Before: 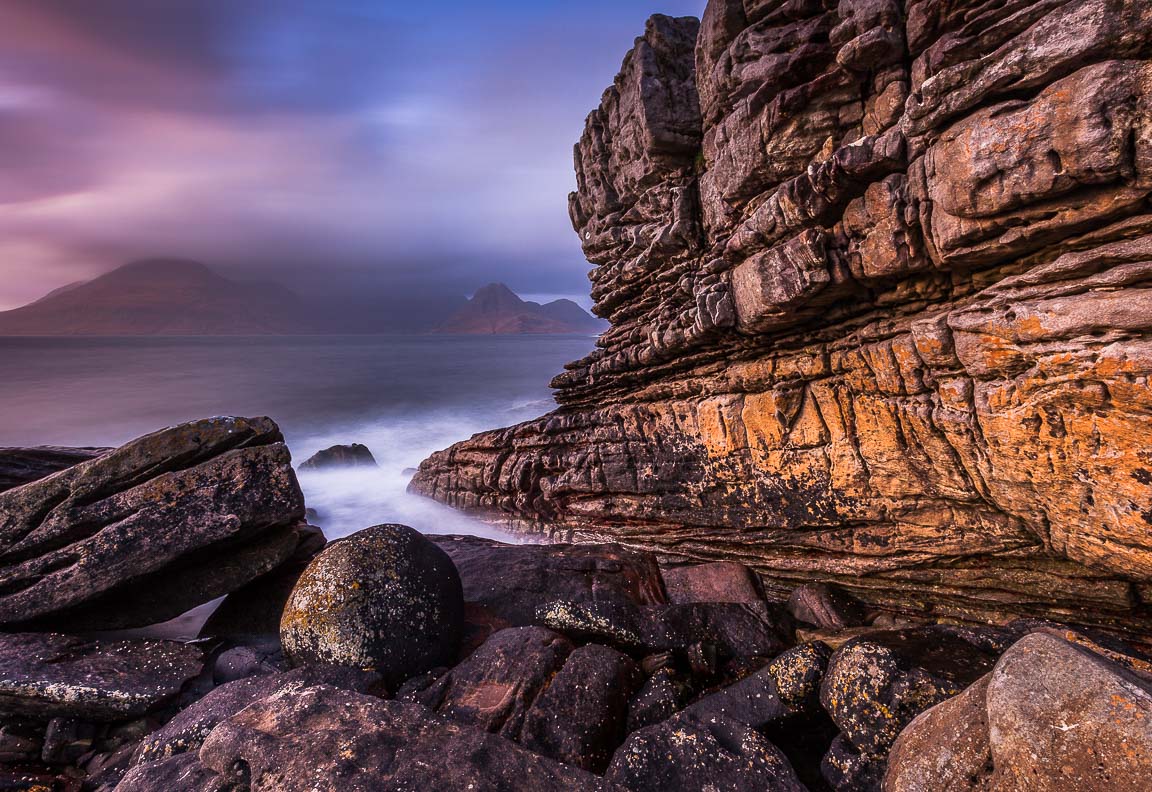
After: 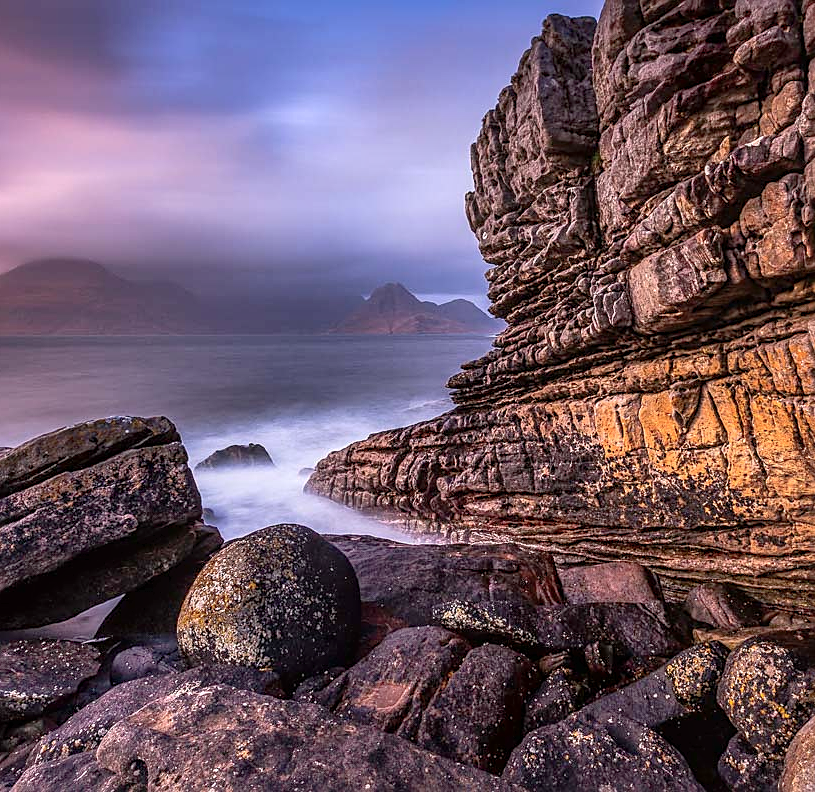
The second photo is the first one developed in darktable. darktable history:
local contrast: on, module defaults
tone curve: curves: ch0 [(0, 0) (0.003, 0.019) (0.011, 0.019) (0.025, 0.026) (0.044, 0.043) (0.069, 0.066) (0.1, 0.095) (0.136, 0.133) (0.177, 0.181) (0.224, 0.233) (0.277, 0.302) (0.335, 0.375) (0.399, 0.452) (0.468, 0.532) (0.543, 0.609) (0.623, 0.695) (0.709, 0.775) (0.801, 0.865) (0.898, 0.932) (1, 1)], color space Lab, independent channels, preserve colors none
exposure: exposure 0.086 EV, compensate exposure bias true, compensate highlight preservation false
crop and rotate: left 9.024%, right 20.193%
shadows and highlights: on, module defaults
sharpen: on, module defaults
